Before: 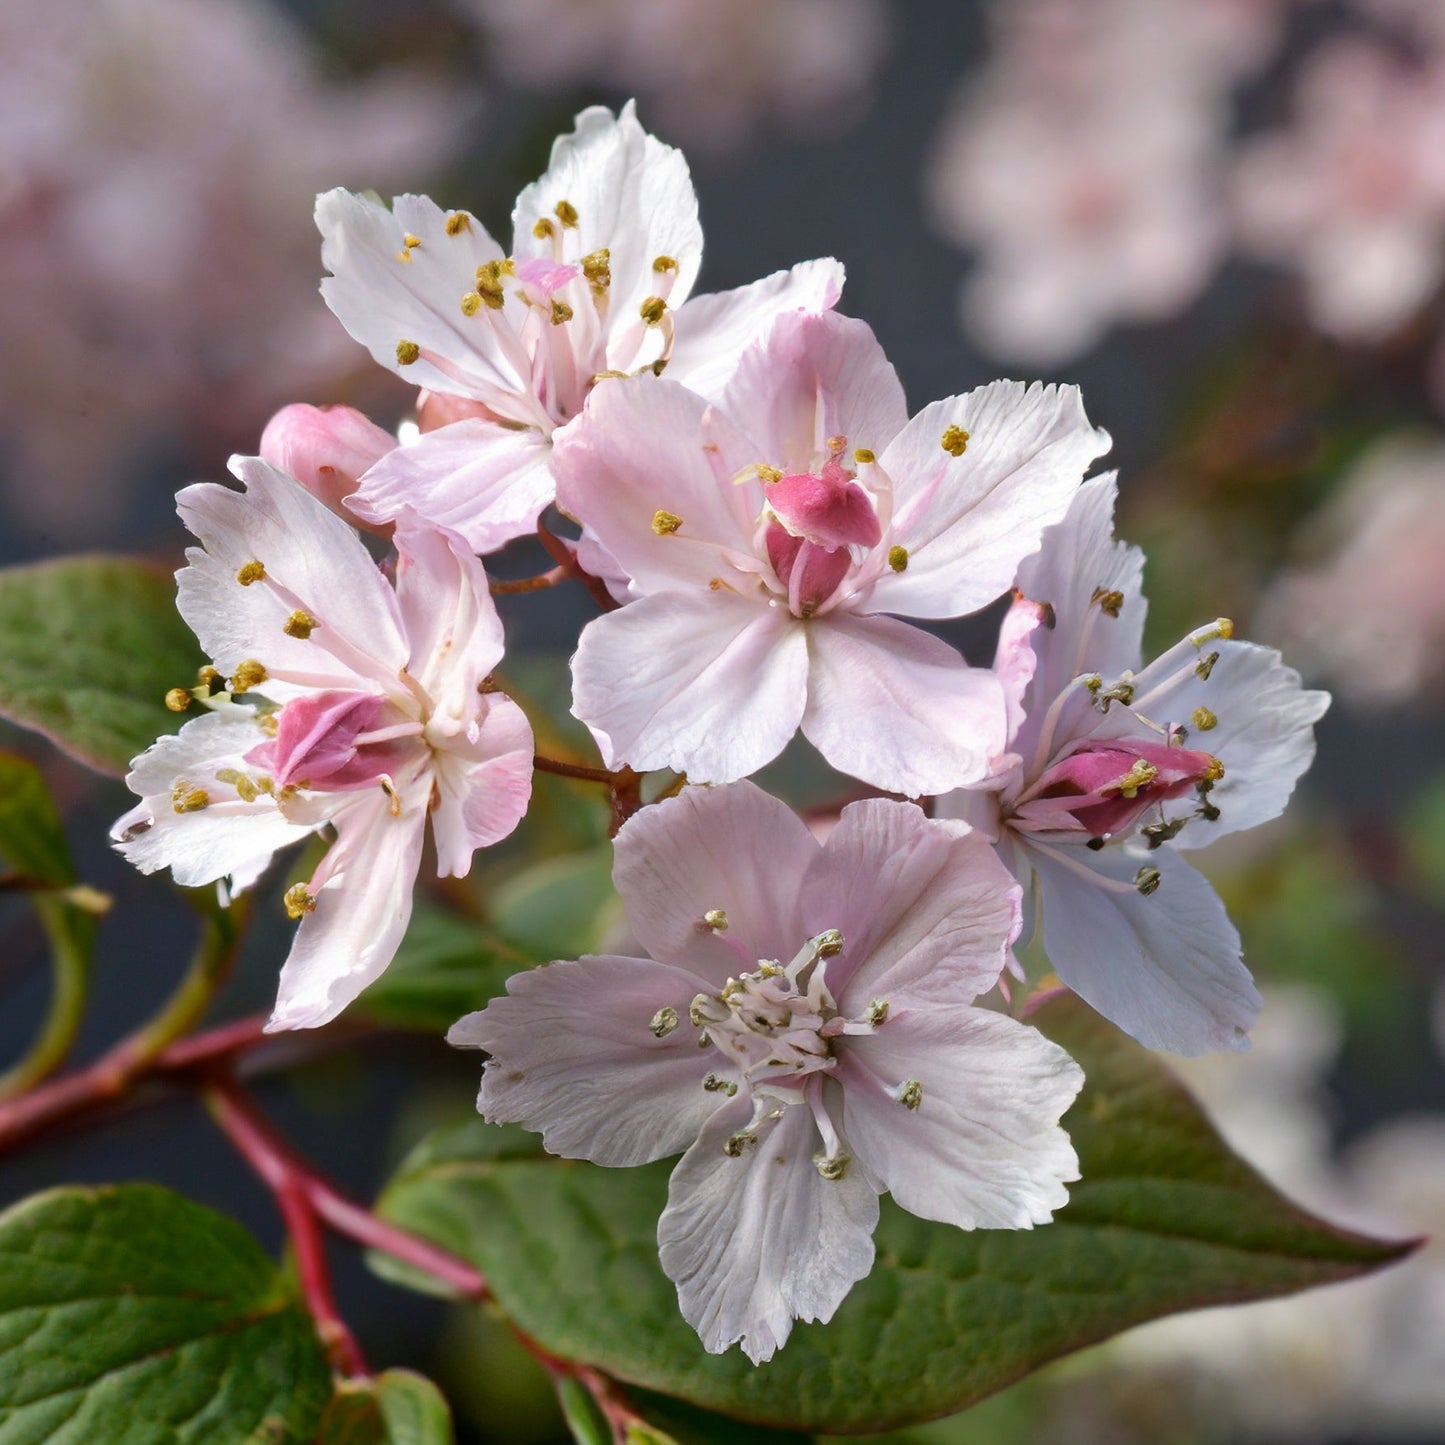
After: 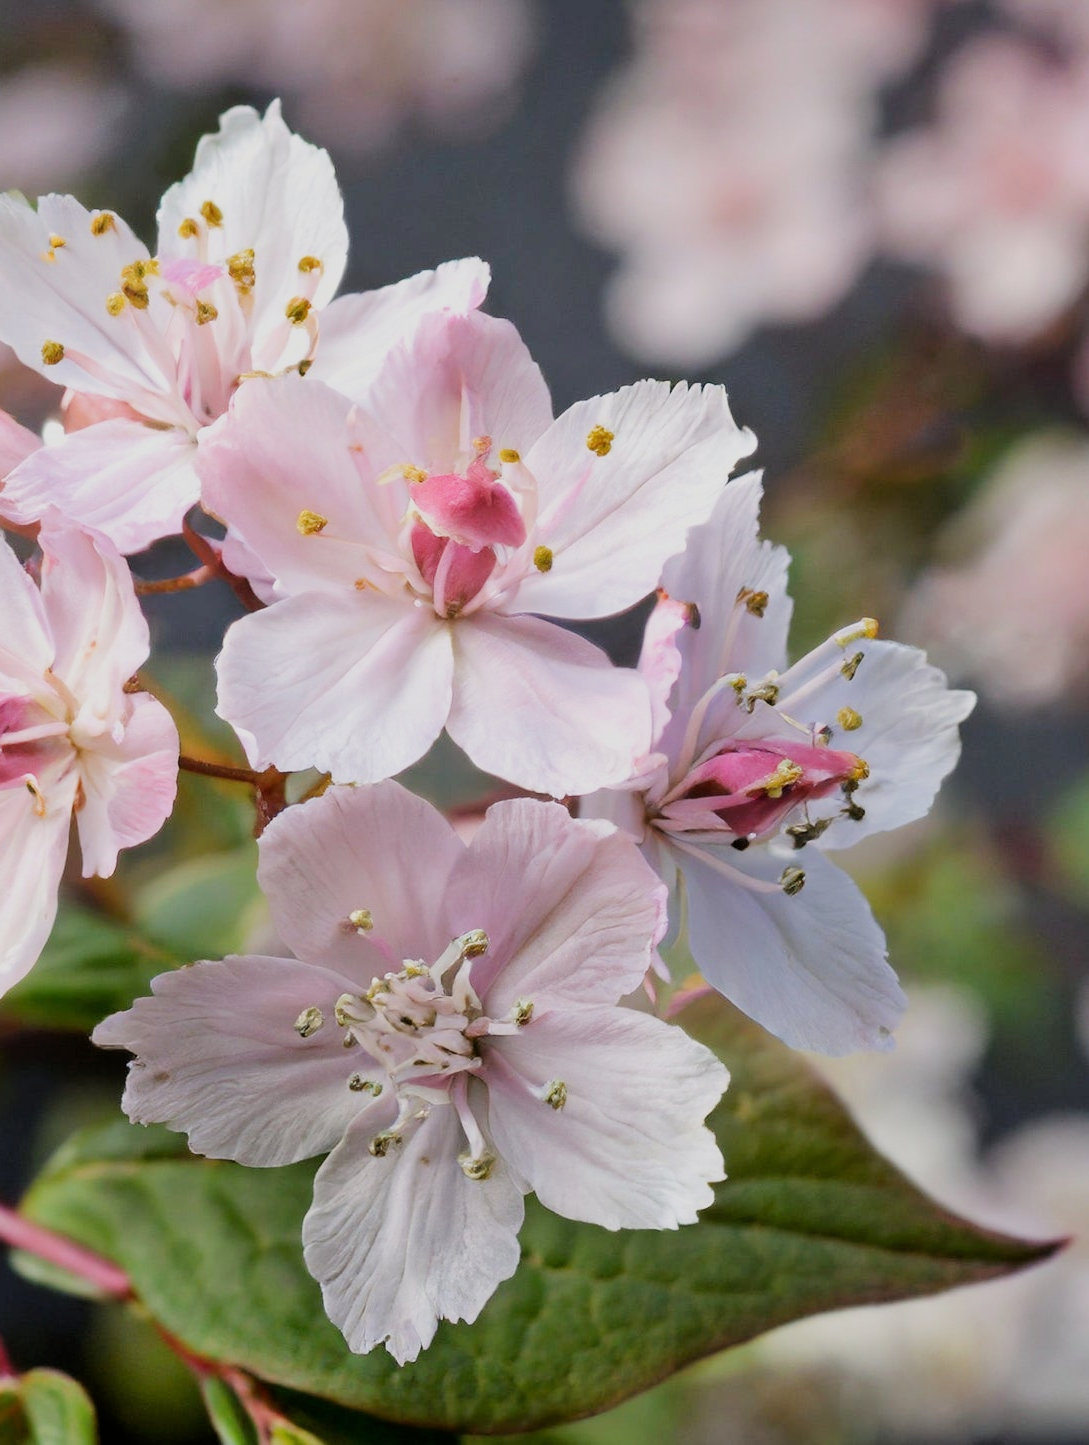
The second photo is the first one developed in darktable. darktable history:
exposure: exposure 0.556 EV, compensate highlight preservation false
filmic rgb: black relative exposure -7.32 EV, white relative exposure 5.09 EV, hardness 3.2
crop and rotate: left 24.6%
